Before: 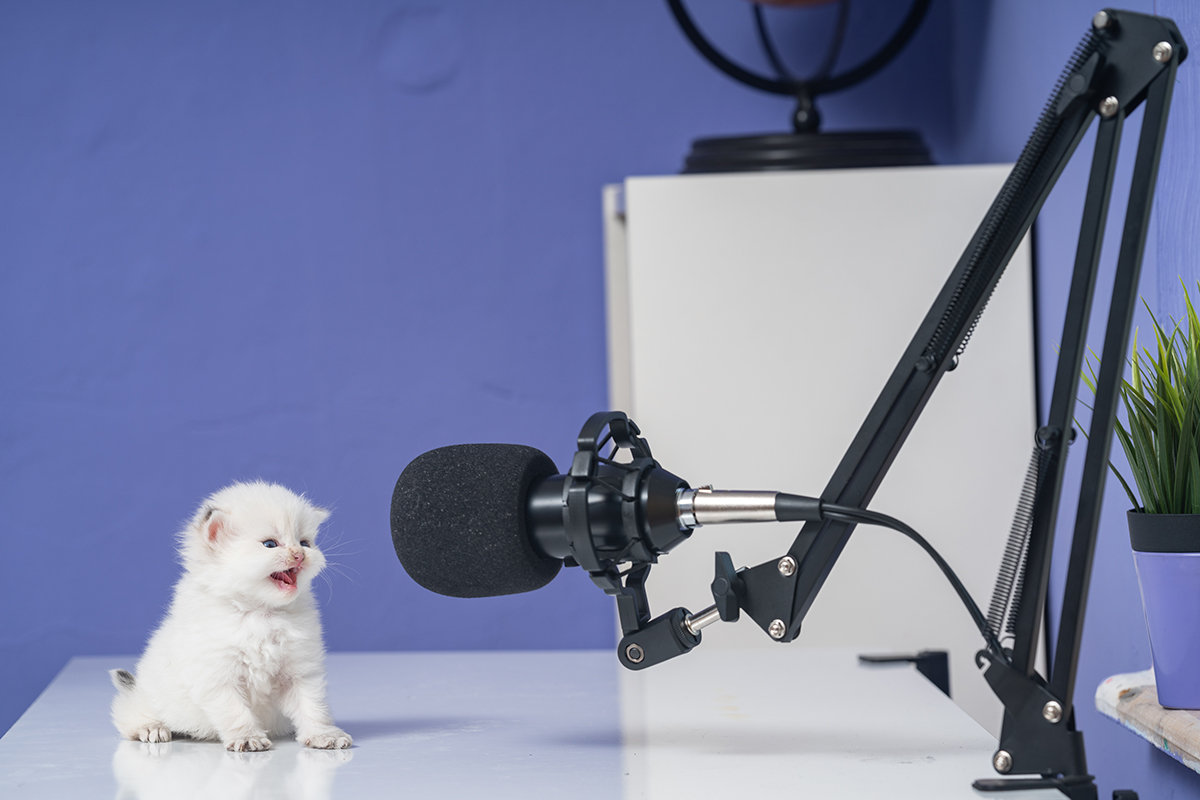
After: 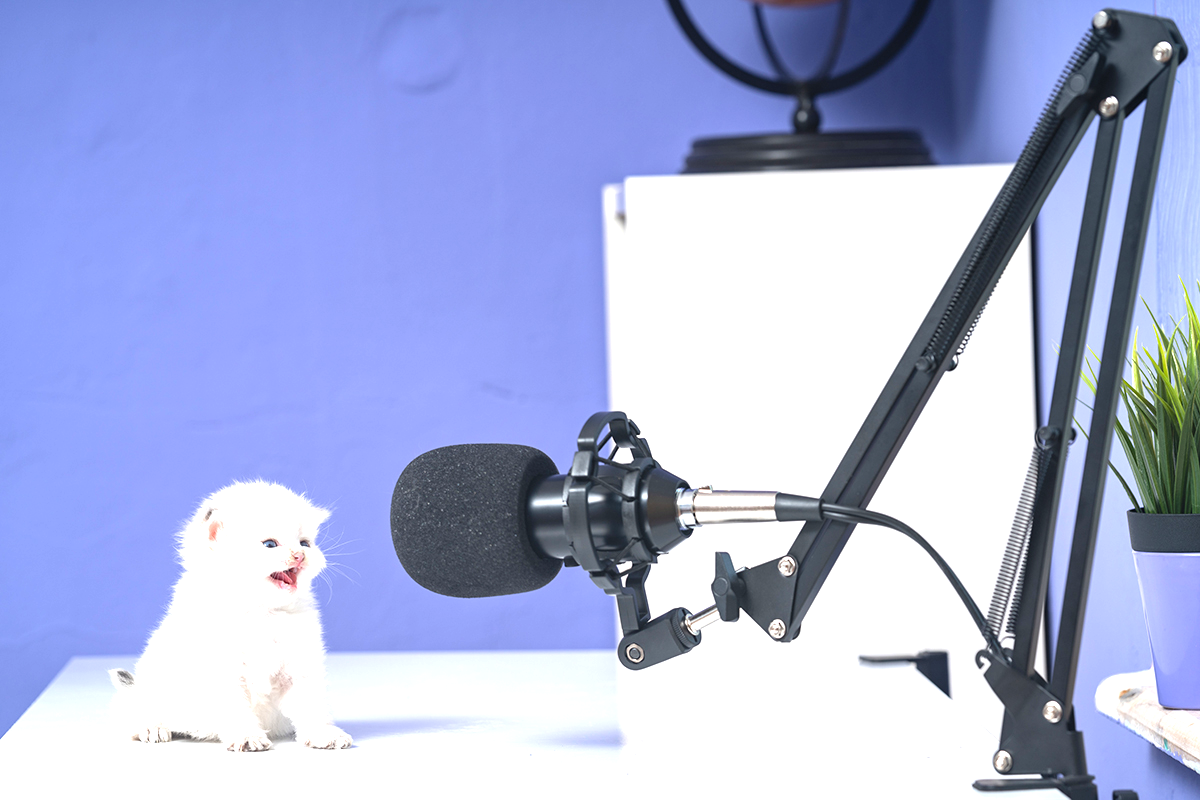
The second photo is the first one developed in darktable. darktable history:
exposure: black level correction 0, exposure 1.2 EV, compensate exposure bias true, compensate highlight preservation false
tone equalizer: on, module defaults
